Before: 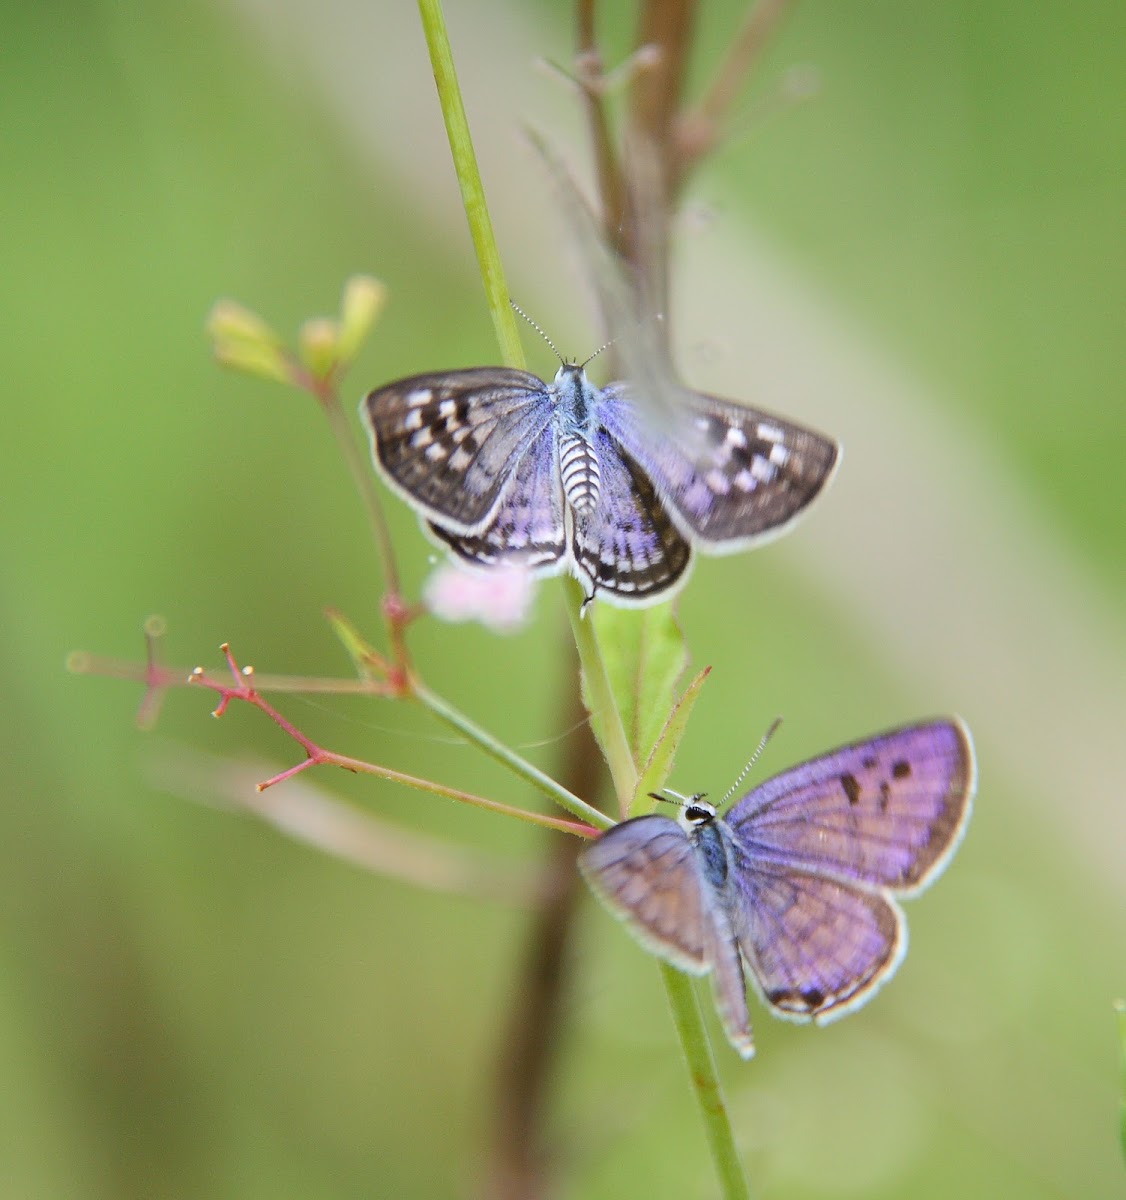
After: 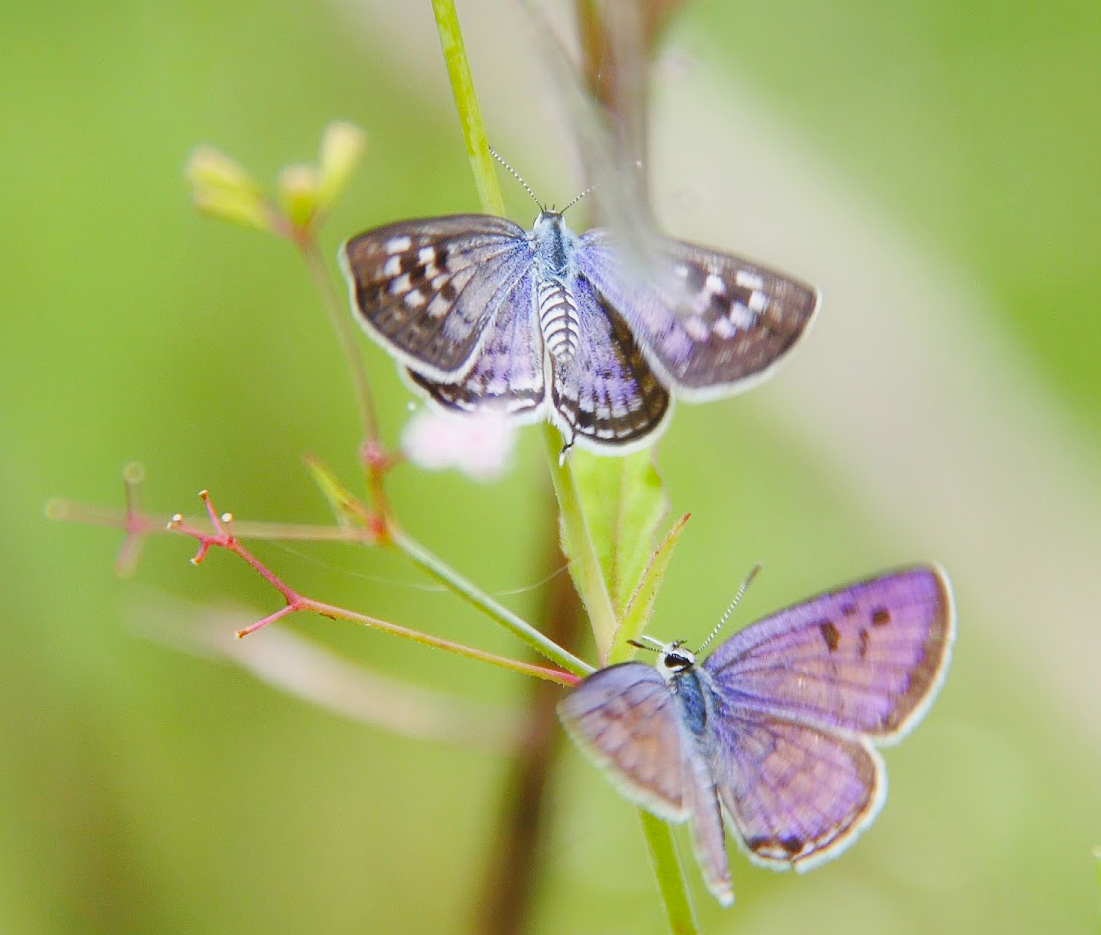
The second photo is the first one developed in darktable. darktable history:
contrast equalizer: octaves 7, y [[0.5, 0.496, 0.435, 0.435, 0.496, 0.5], [0.5 ×6], [0.5 ×6], [0 ×6], [0 ×6]]
base curve: curves: ch0 [(0, 0) (0.036, 0.025) (0.121, 0.166) (0.206, 0.329) (0.605, 0.79) (1, 1)], preserve colors none
shadows and highlights: on, module defaults
crop and rotate: left 1.921%, top 12.782%, right 0.274%, bottom 9.258%
